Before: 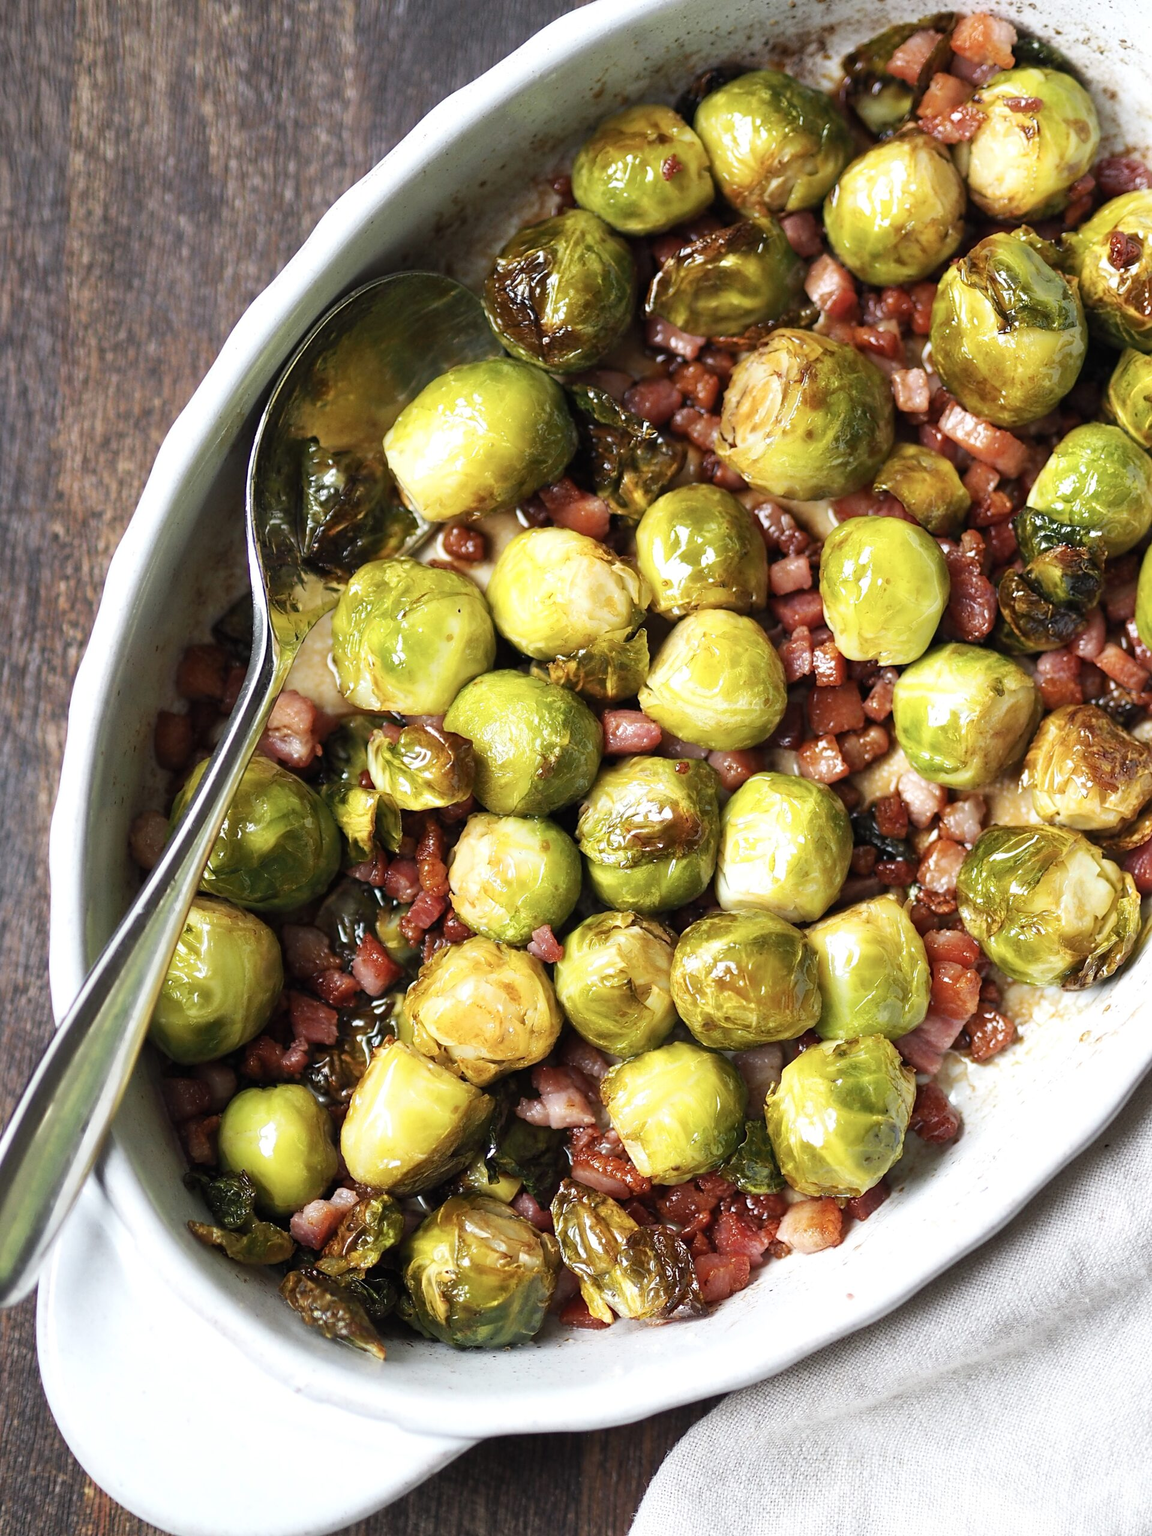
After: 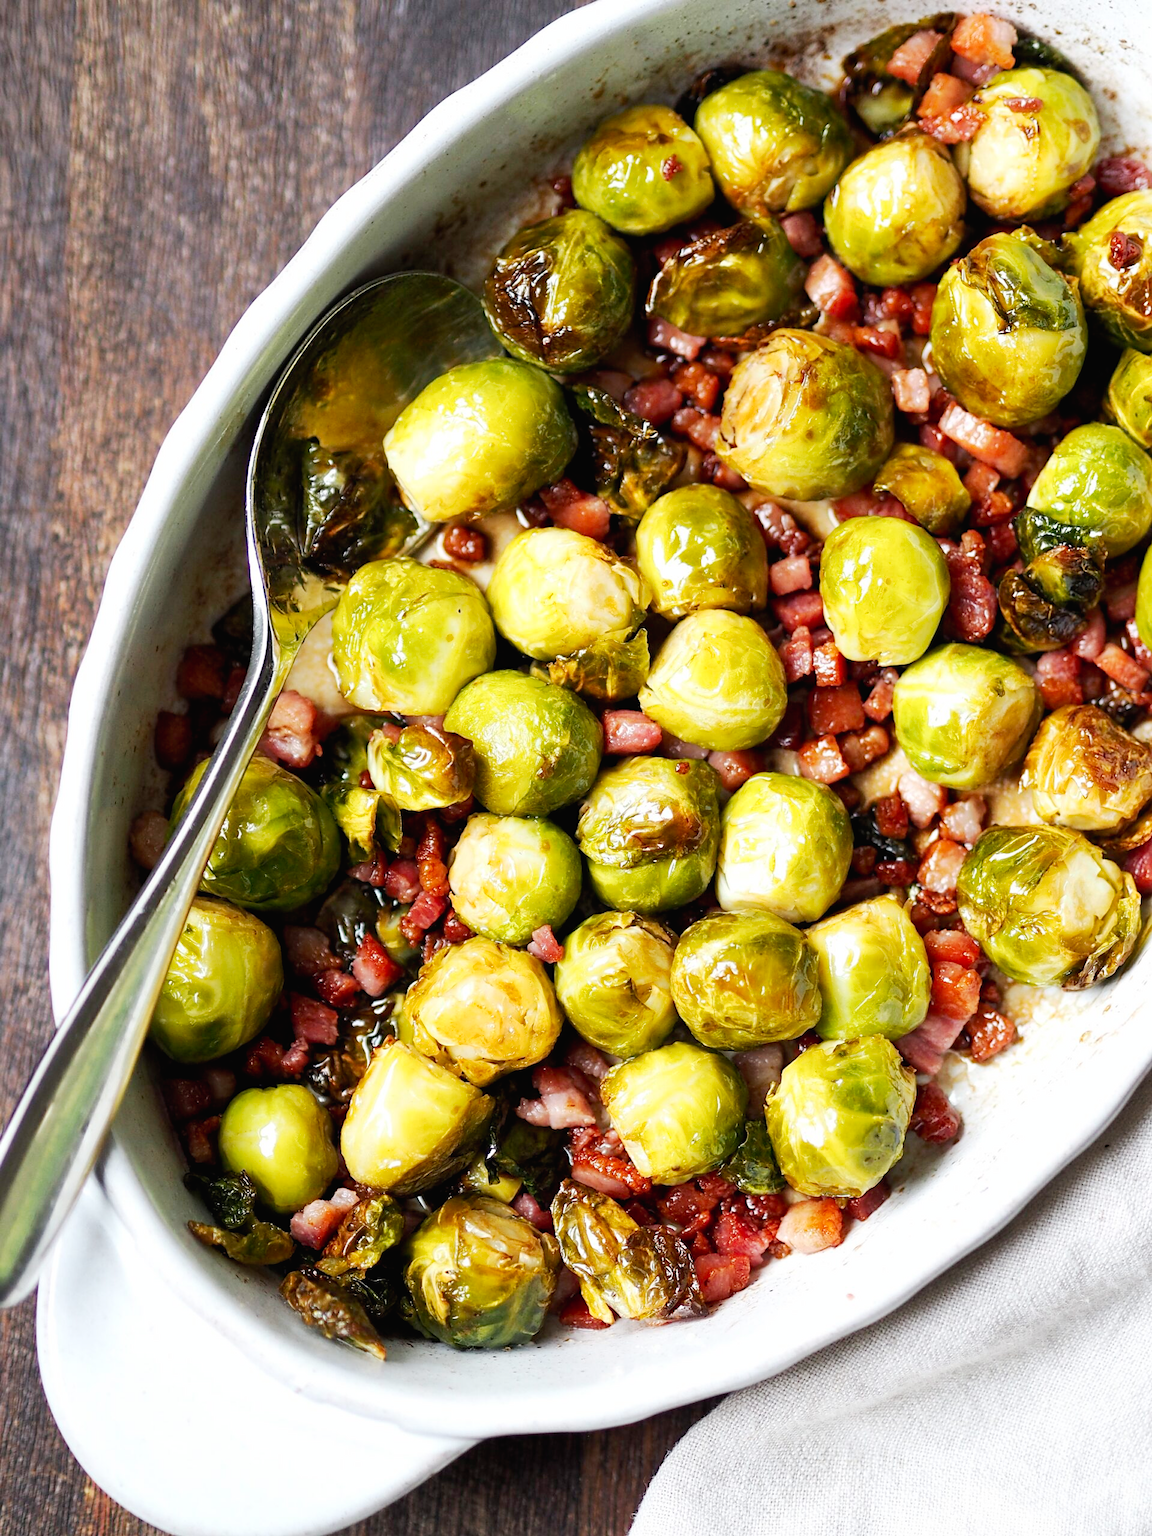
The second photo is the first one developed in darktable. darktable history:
tone curve: curves: ch0 [(0, 0.013) (0.054, 0.018) (0.205, 0.191) (0.289, 0.292) (0.39, 0.424) (0.493, 0.551) (0.666, 0.743) (0.795, 0.841) (1, 0.998)]; ch1 [(0, 0) (0.385, 0.343) (0.439, 0.415) (0.494, 0.495) (0.501, 0.501) (0.51, 0.509) (0.548, 0.554) (0.586, 0.614) (0.66, 0.706) (0.783, 0.804) (1, 1)]; ch2 [(0, 0) (0.304, 0.31) (0.403, 0.399) (0.441, 0.428) (0.47, 0.469) (0.498, 0.496) (0.524, 0.538) (0.566, 0.579) (0.633, 0.665) (0.7, 0.711) (1, 1)], preserve colors none
